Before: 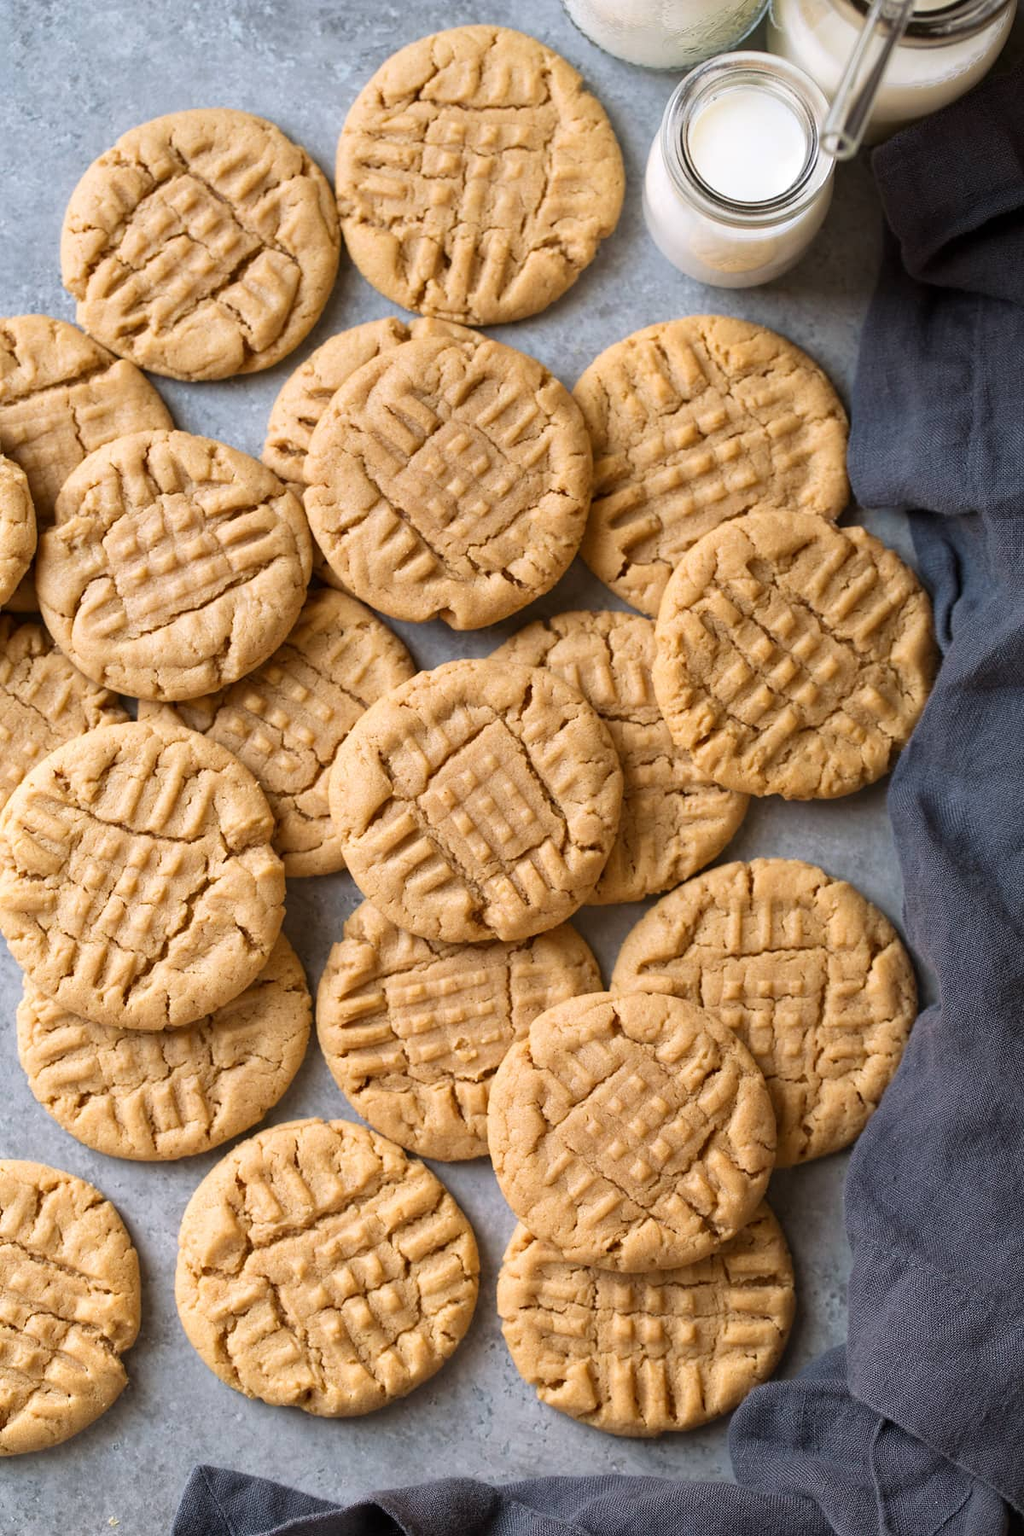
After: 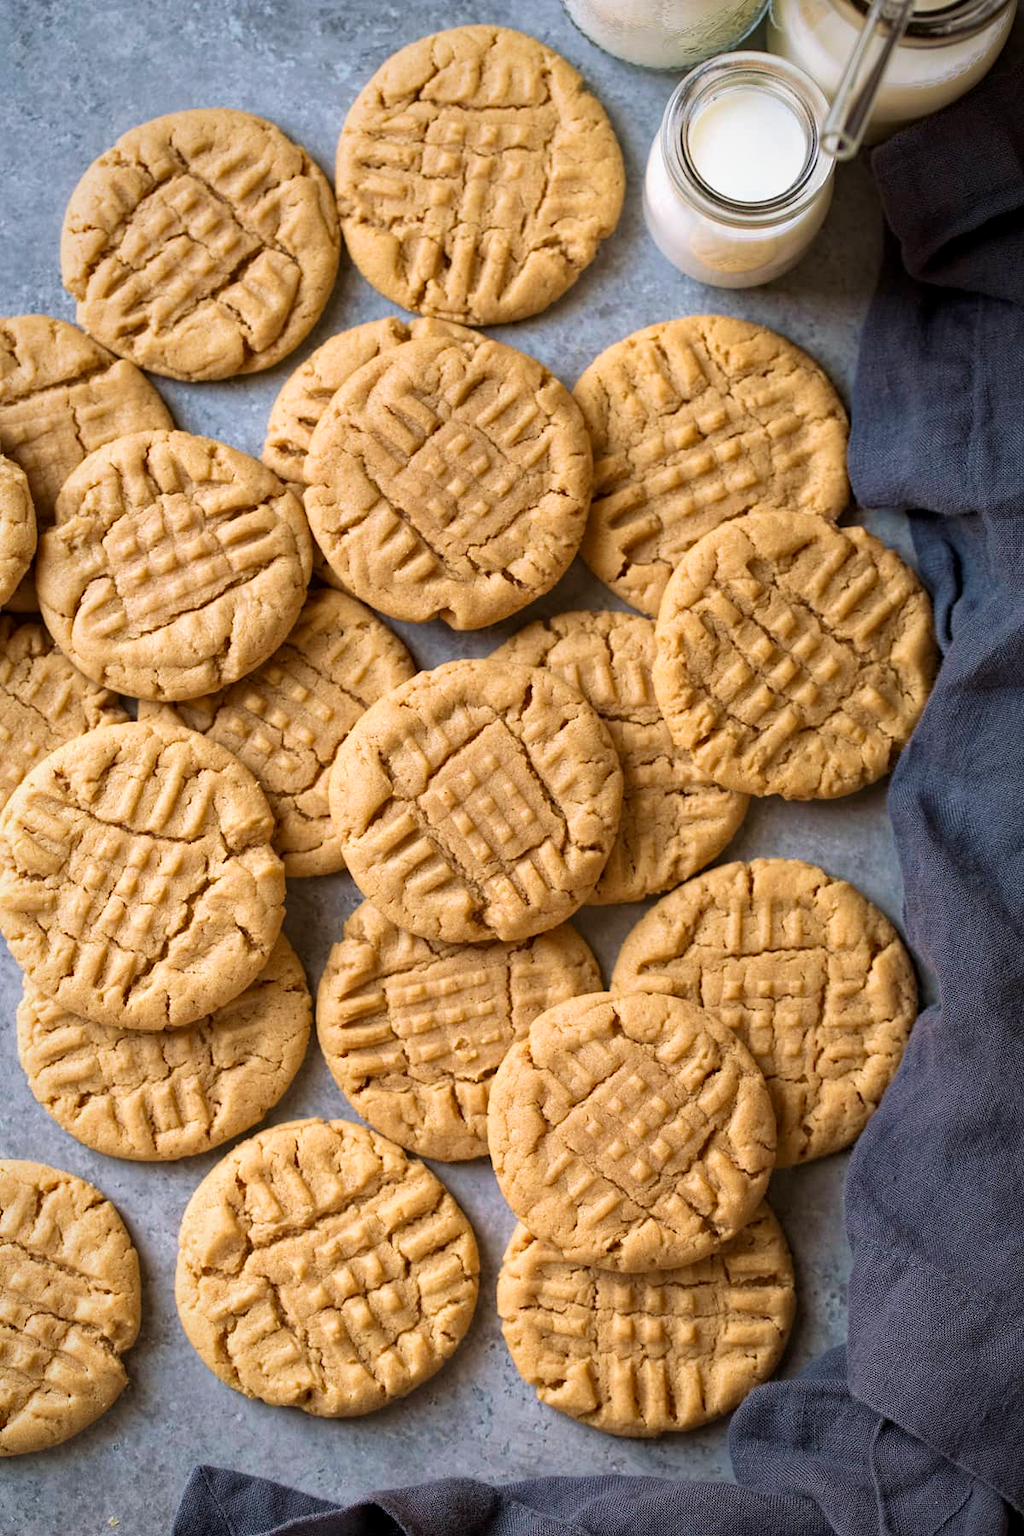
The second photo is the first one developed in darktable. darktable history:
velvia: on, module defaults
haze removal: compatibility mode true, adaptive false
local contrast: highlights 103%, shadows 98%, detail 119%, midtone range 0.2
vignetting: fall-off start 72.82%, fall-off radius 109.37%, brightness -0.629, saturation -0.007, width/height ratio 0.725, unbound false
